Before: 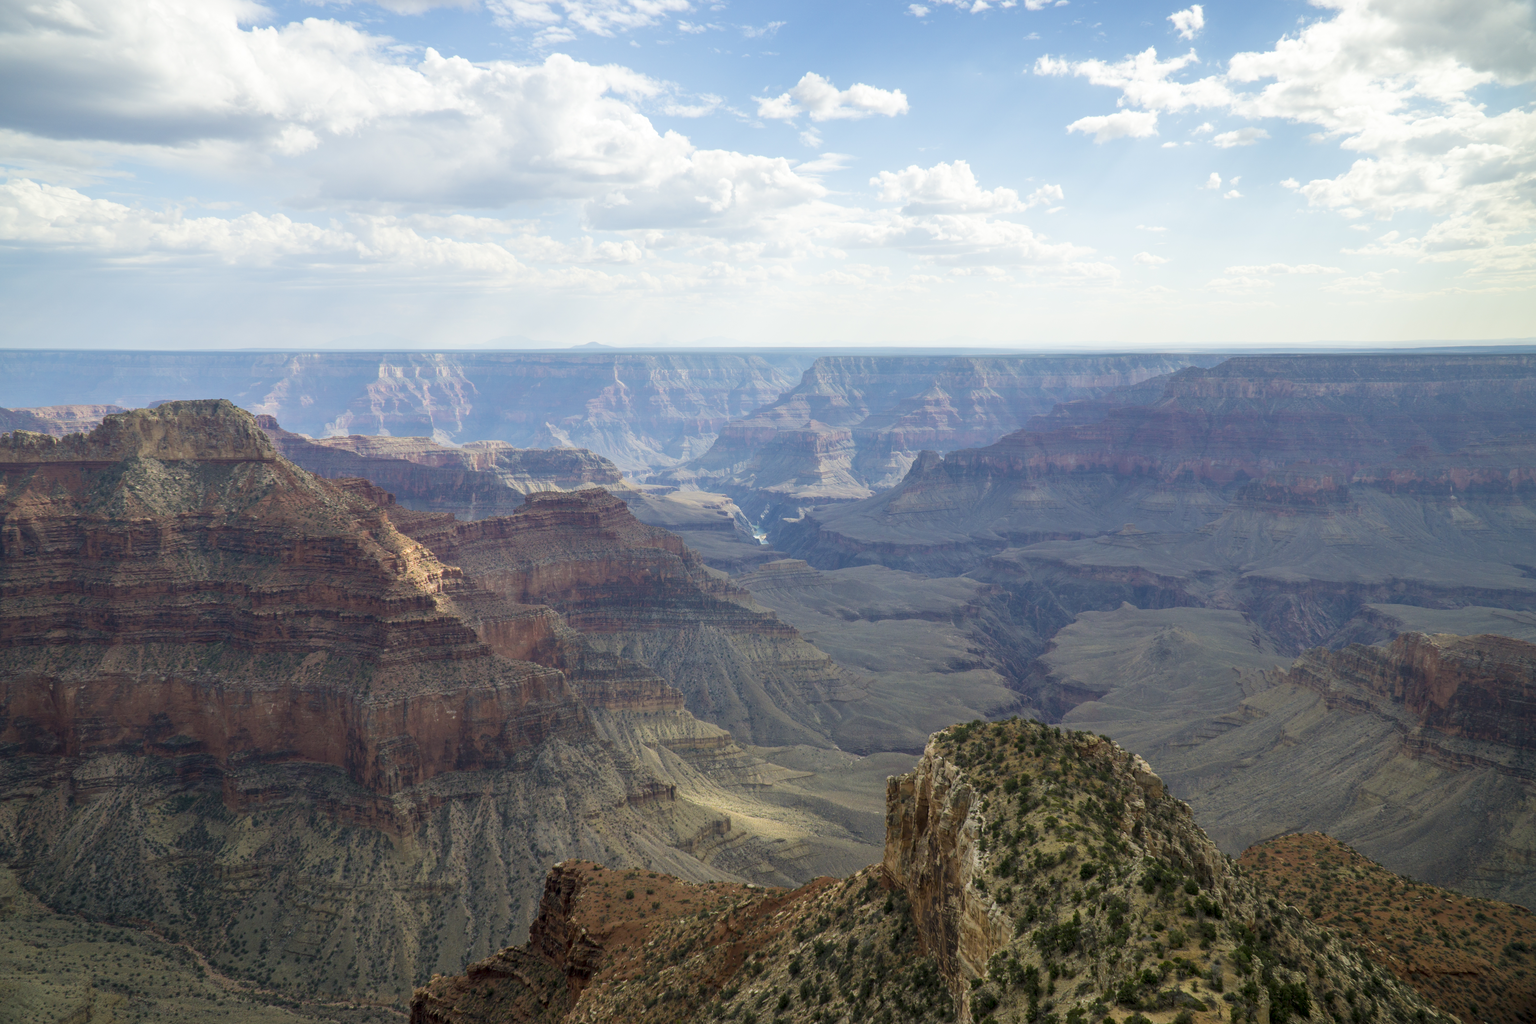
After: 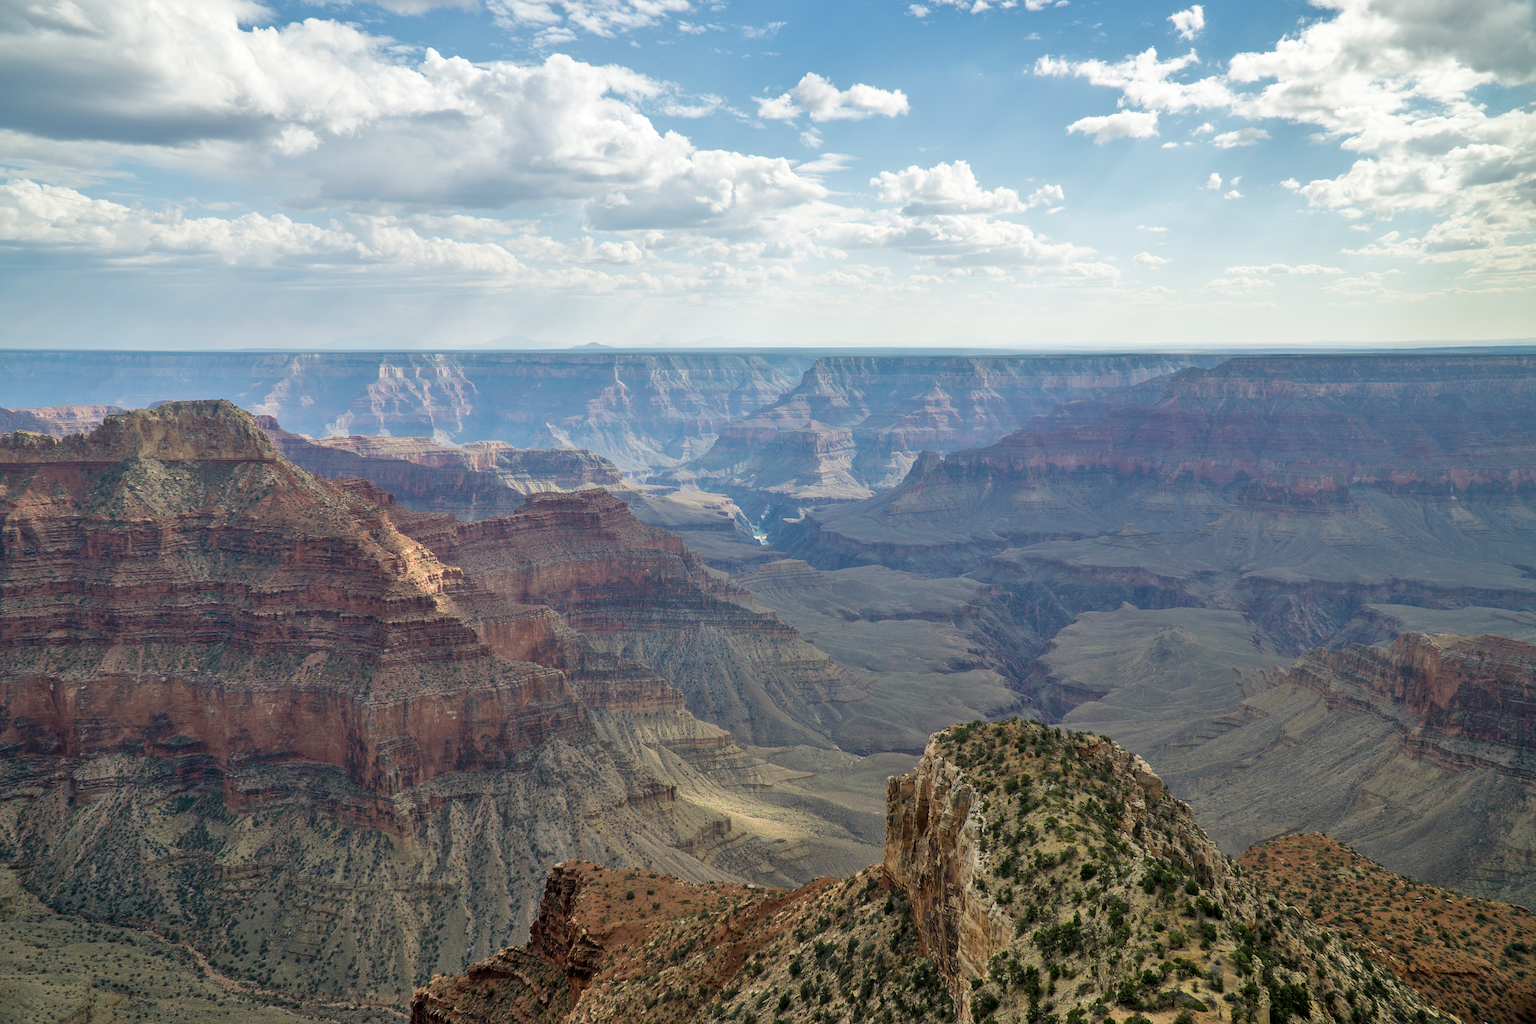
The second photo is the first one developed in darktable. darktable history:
sharpen: amount 0.493
exposure: compensate highlight preservation false
contrast brightness saturation: saturation -0.059
shadows and highlights: radius 136.54, soften with gaussian
